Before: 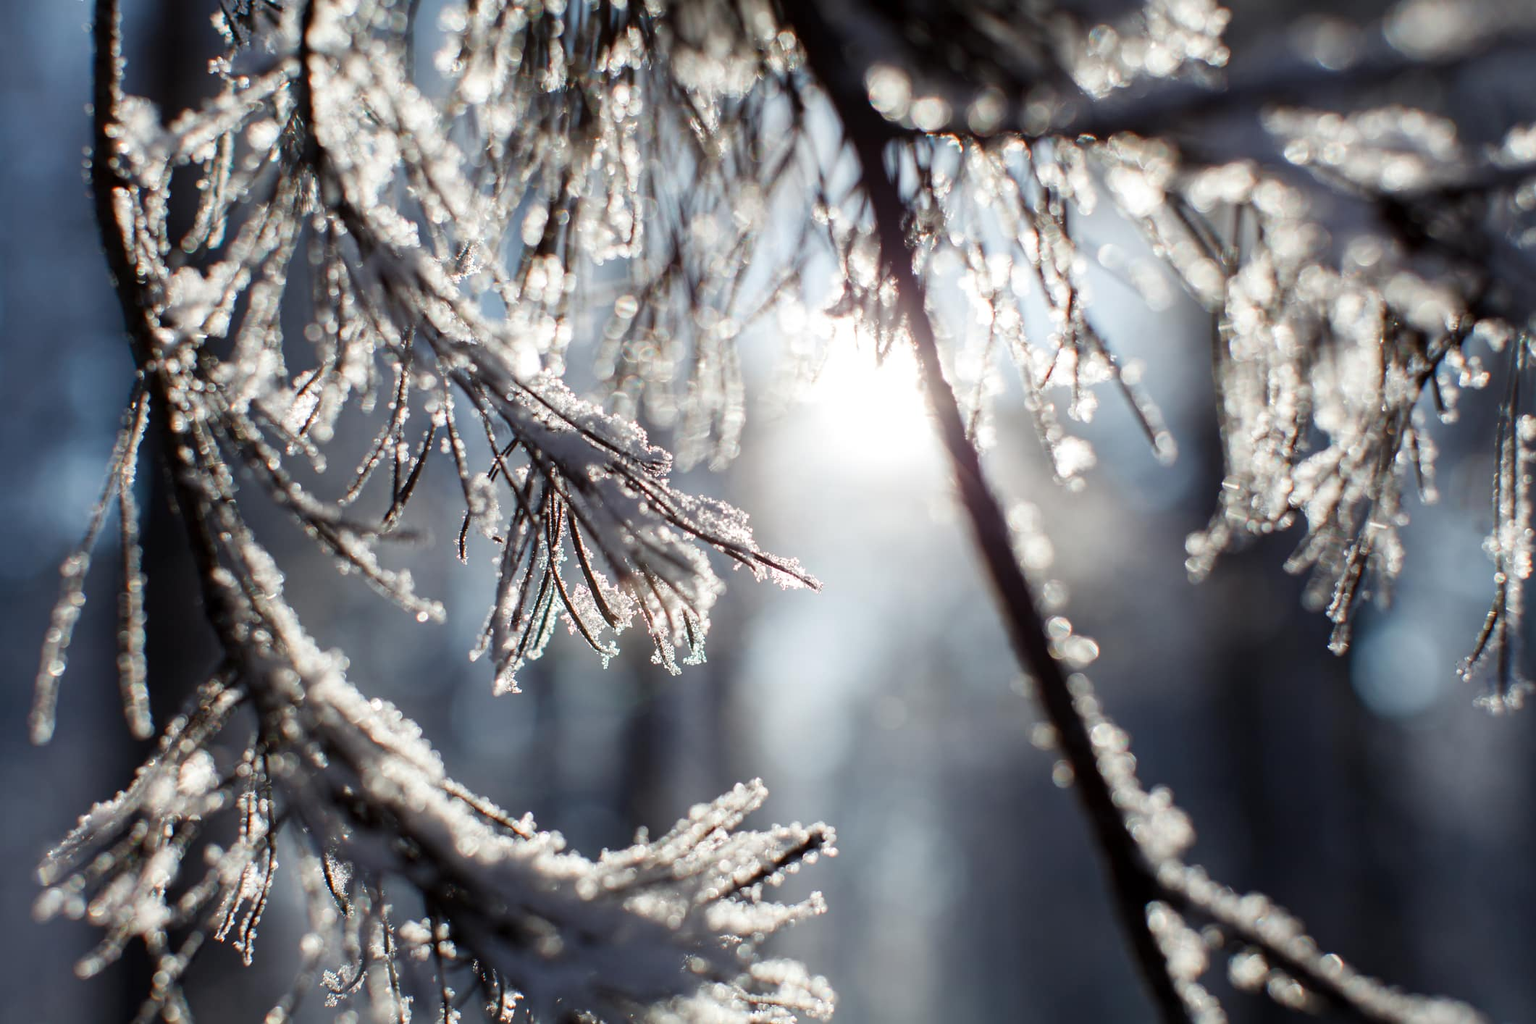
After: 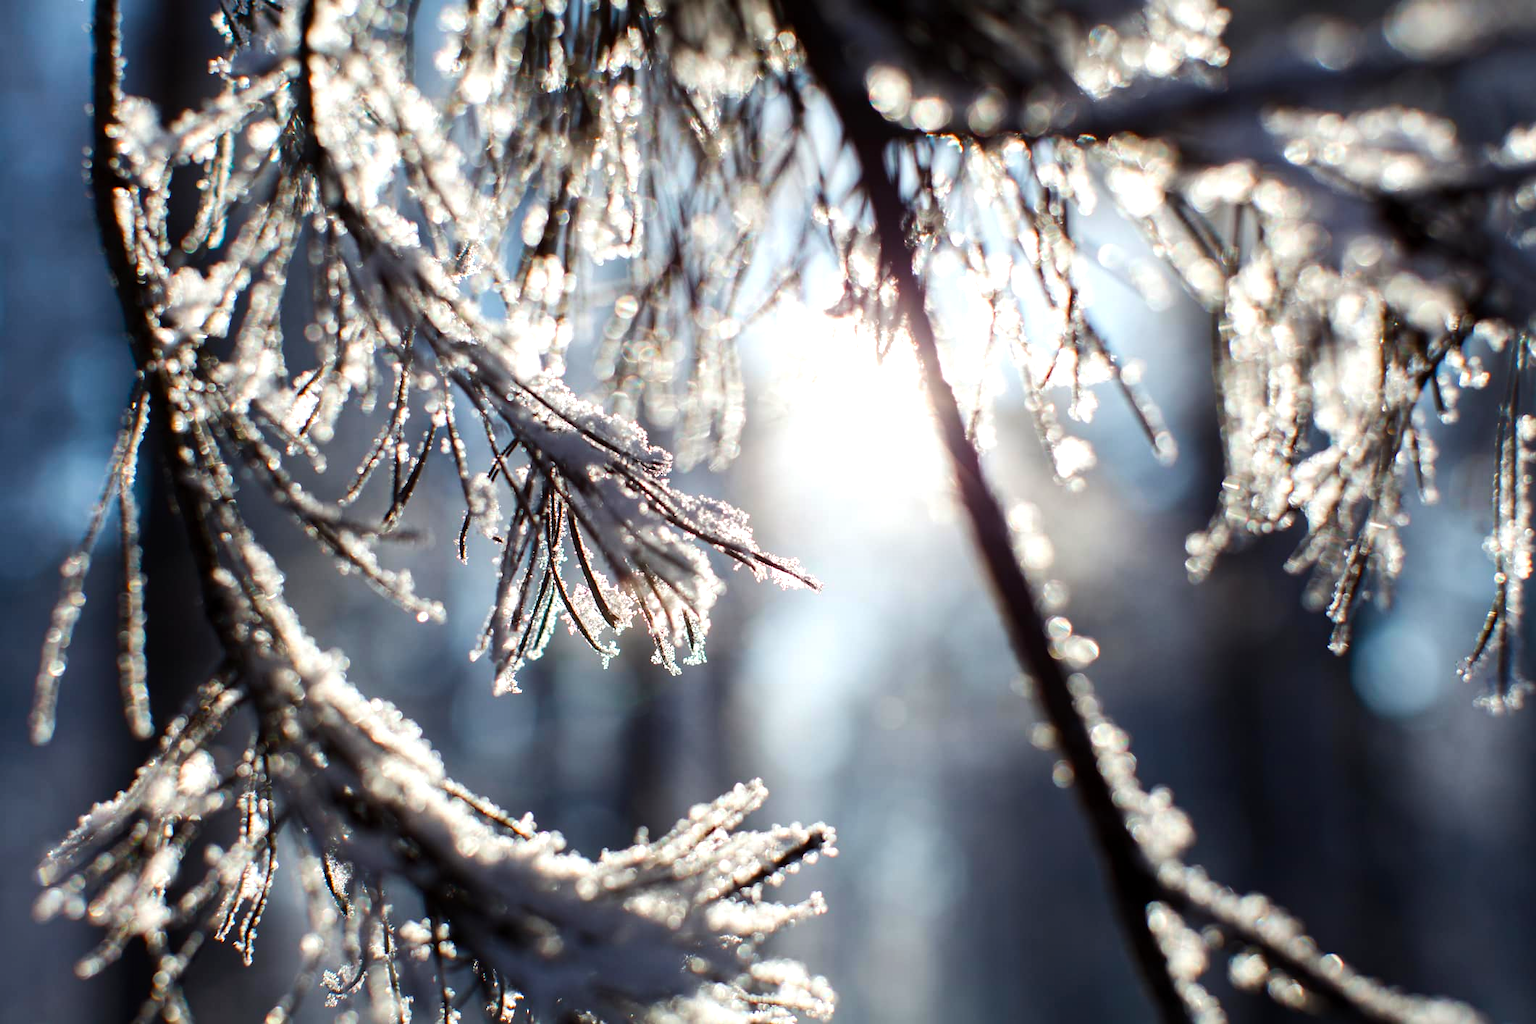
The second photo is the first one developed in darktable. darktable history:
color balance rgb: perceptual saturation grading › global saturation 30%, global vibrance 20%
tone equalizer: -8 EV -0.417 EV, -7 EV -0.389 EV, -6 EV -0.333 EV, -5 EV -0.222 EV, -3 EV 0.222 EV, -2 EV 0.333 EV, -1 EV 0.389 EV, +0 EV 0.417 EV, edges refinement/feathering 500, mask exposure compensation -1.57 EV, preserve details no
